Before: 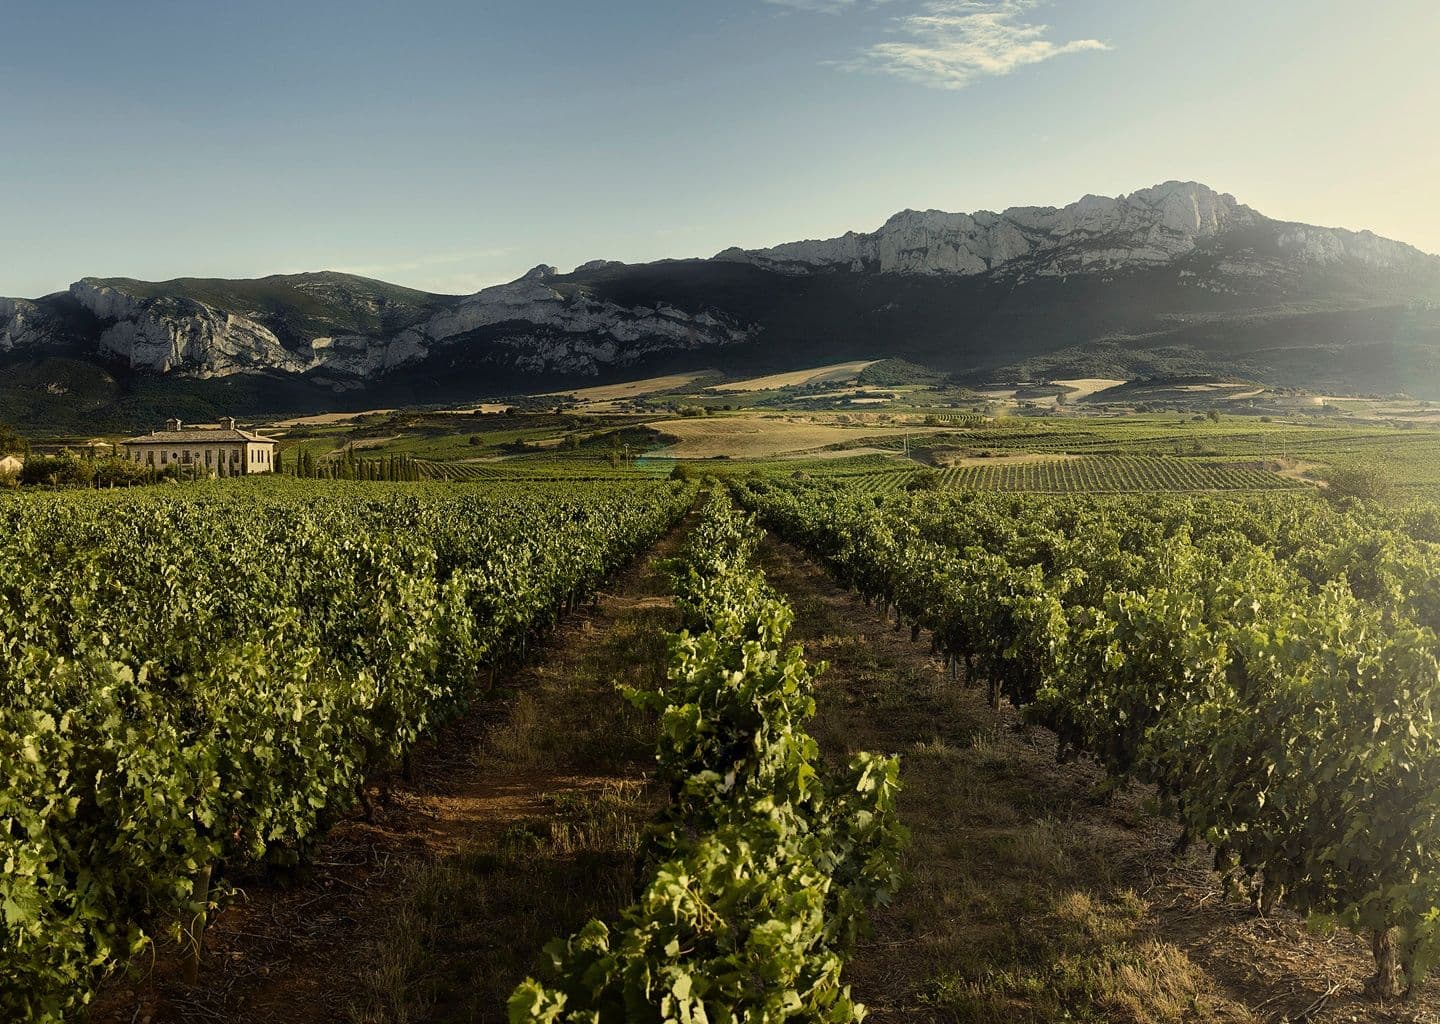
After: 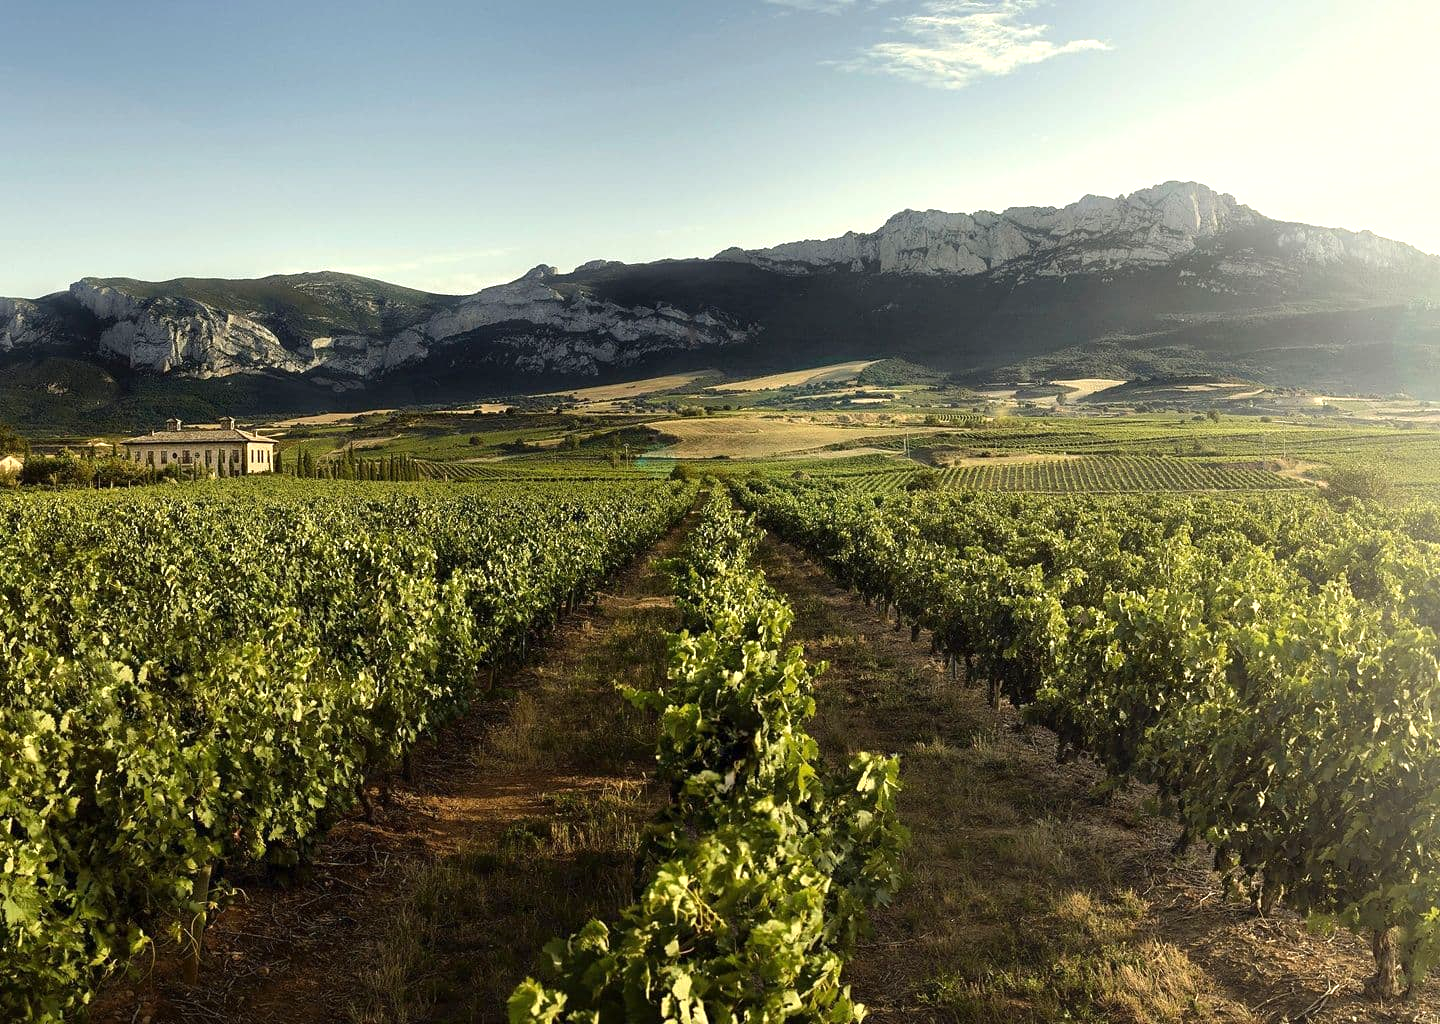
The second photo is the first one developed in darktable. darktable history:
exposure: exposure 0.609 EV, compensate highlight preservation false
